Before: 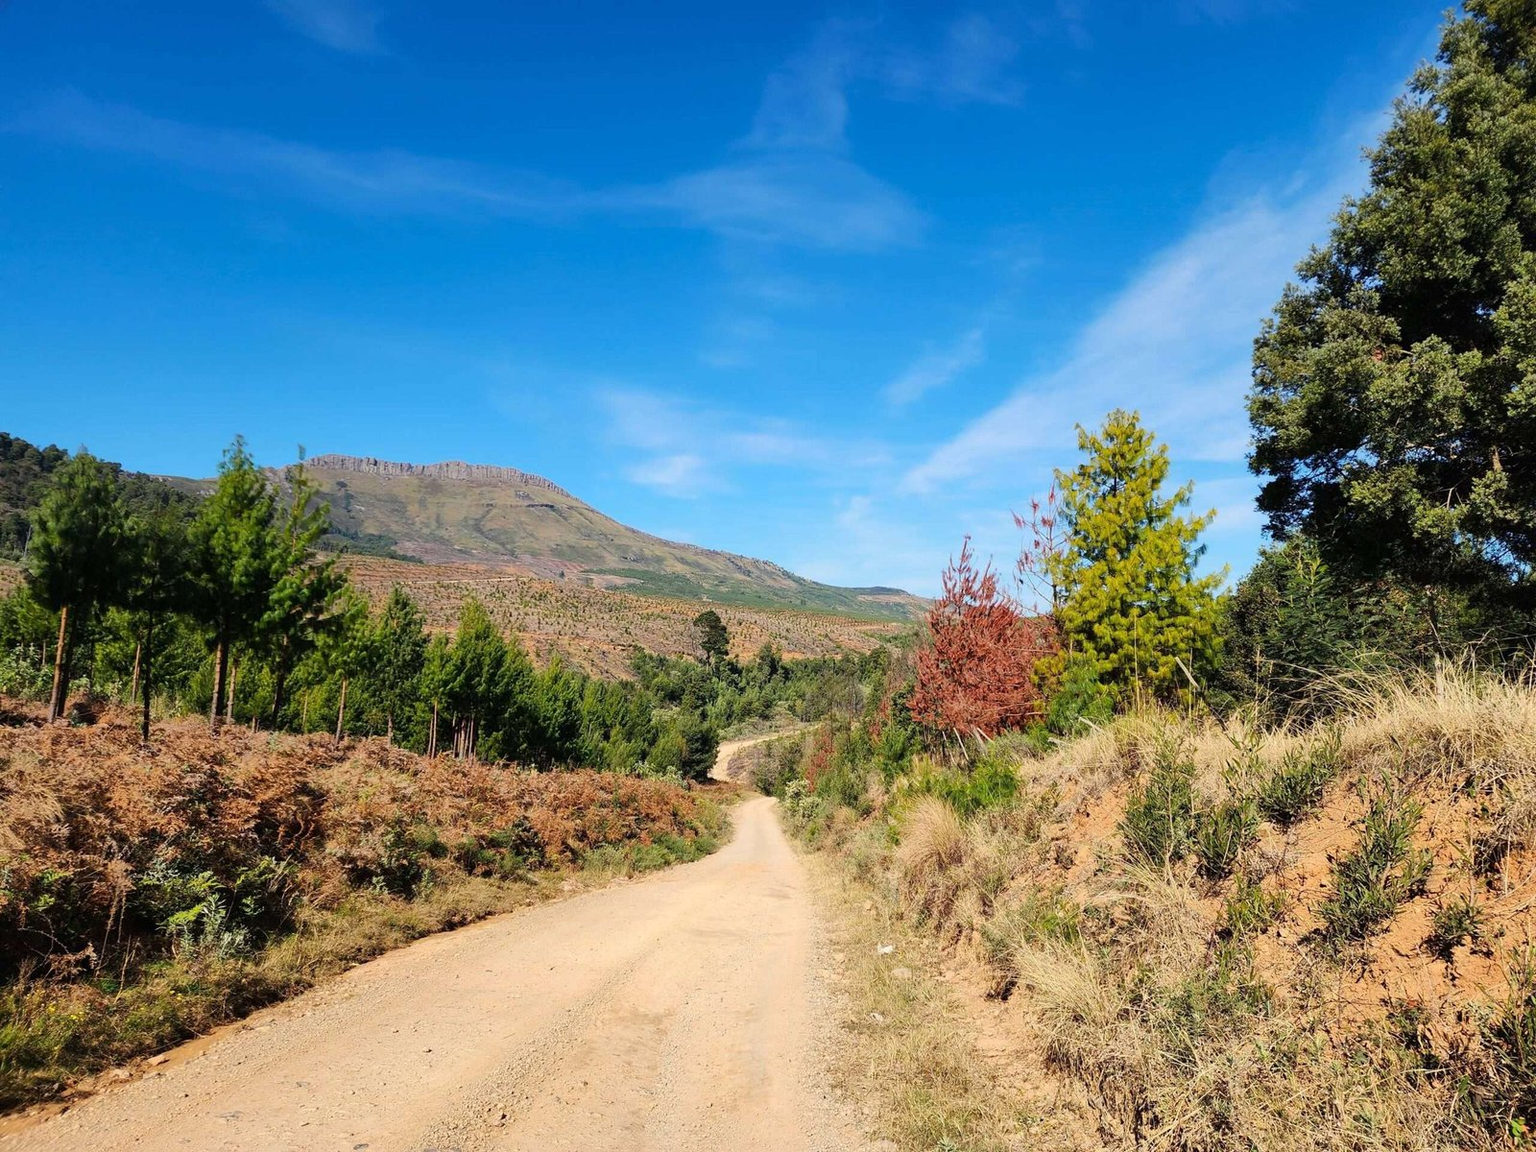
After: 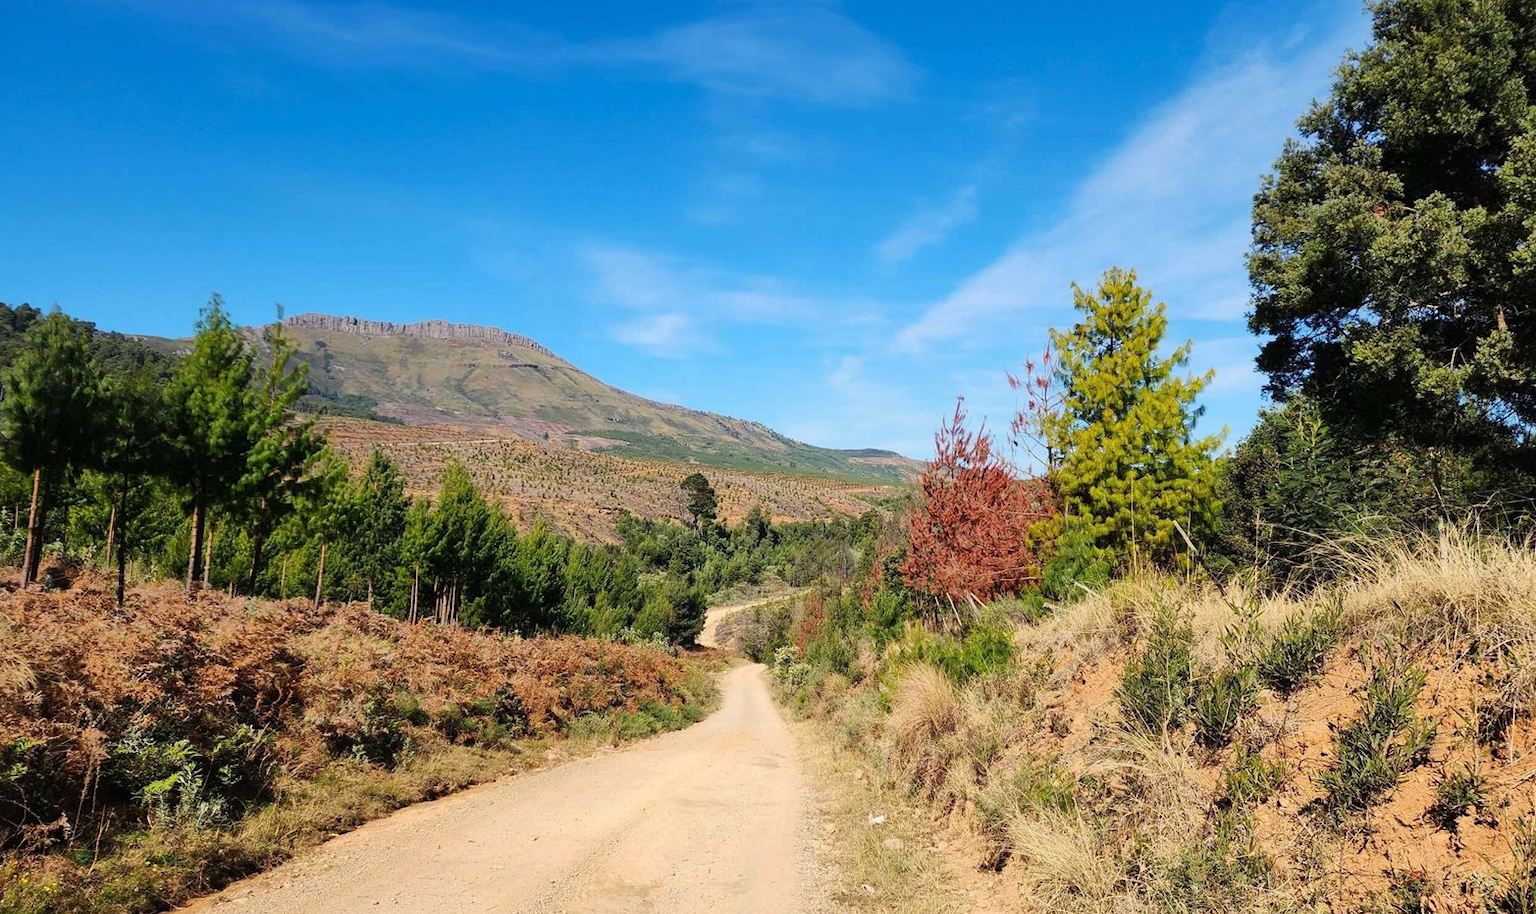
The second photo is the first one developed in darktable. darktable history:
exposure: compensate highlight preservation false
crop and rotate: left 1.842%, top 12.903%, right 0.301%, bottom 9.409%
